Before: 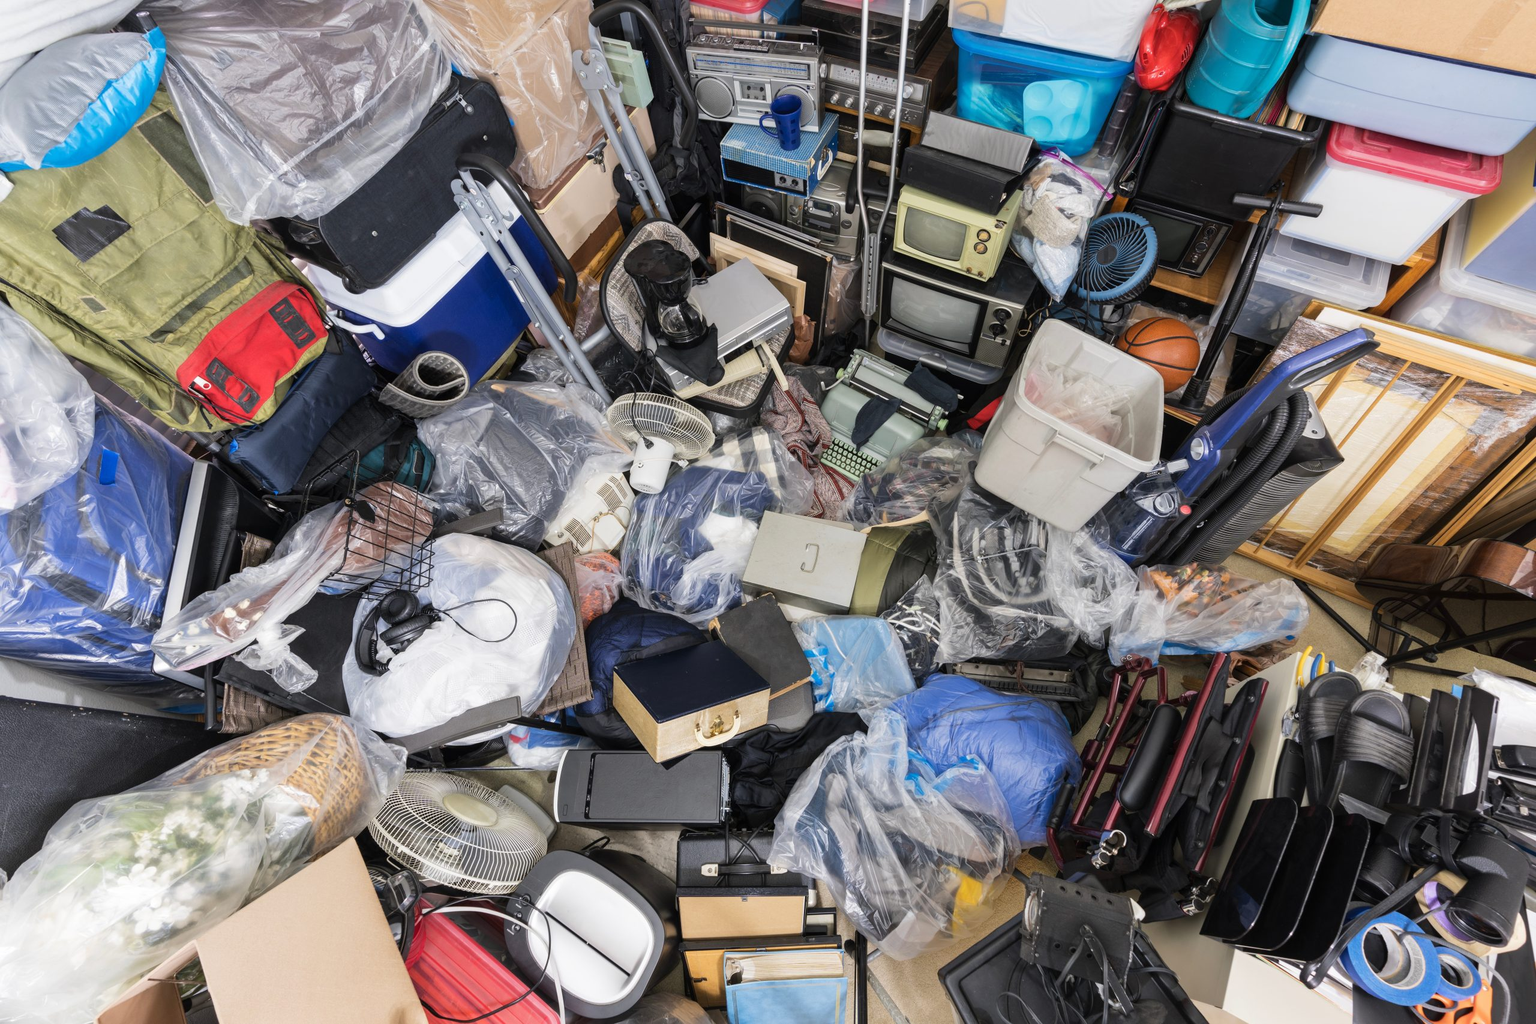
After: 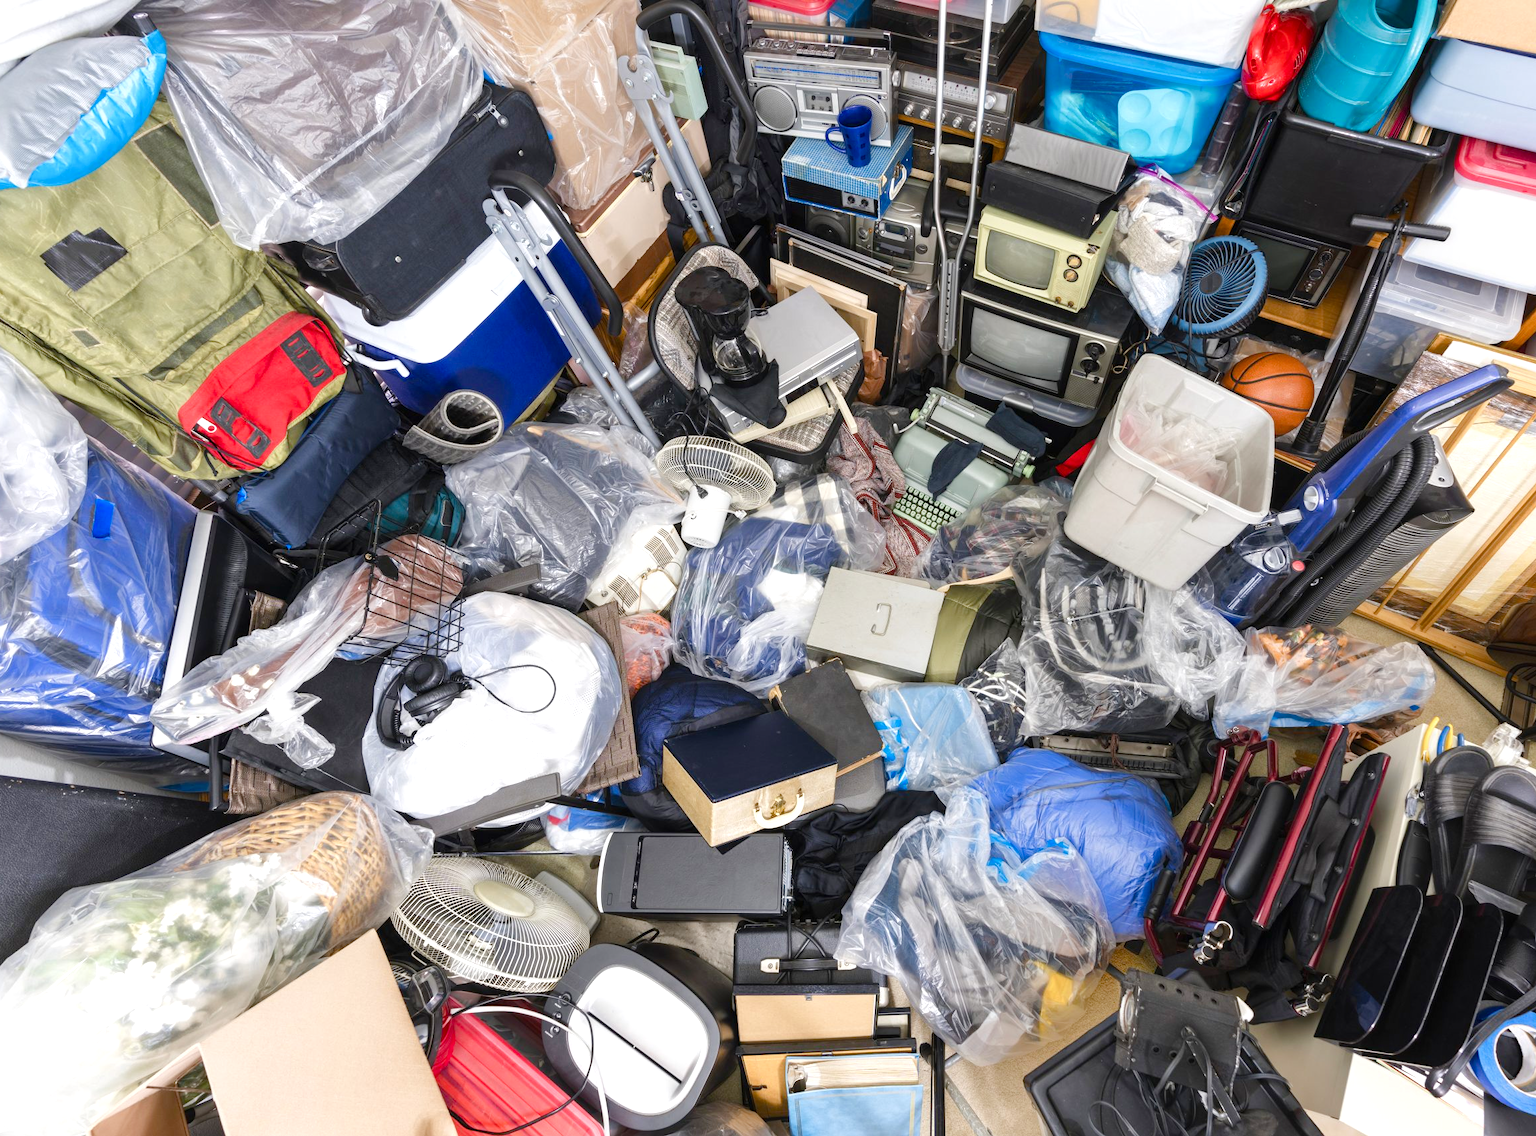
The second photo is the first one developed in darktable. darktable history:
white balance: emerald 1
color balance rgb: perceptual saturation grading › global saturation 20%, perceptual saturation grading › highlights -50%, perceptual saturation grading › shadows 30%, perceptual brilliance grading › global brilliance 10%, perceptual brilliance grading › shadows 15%
crop and rotate: left 1.088%, right 8.807%
